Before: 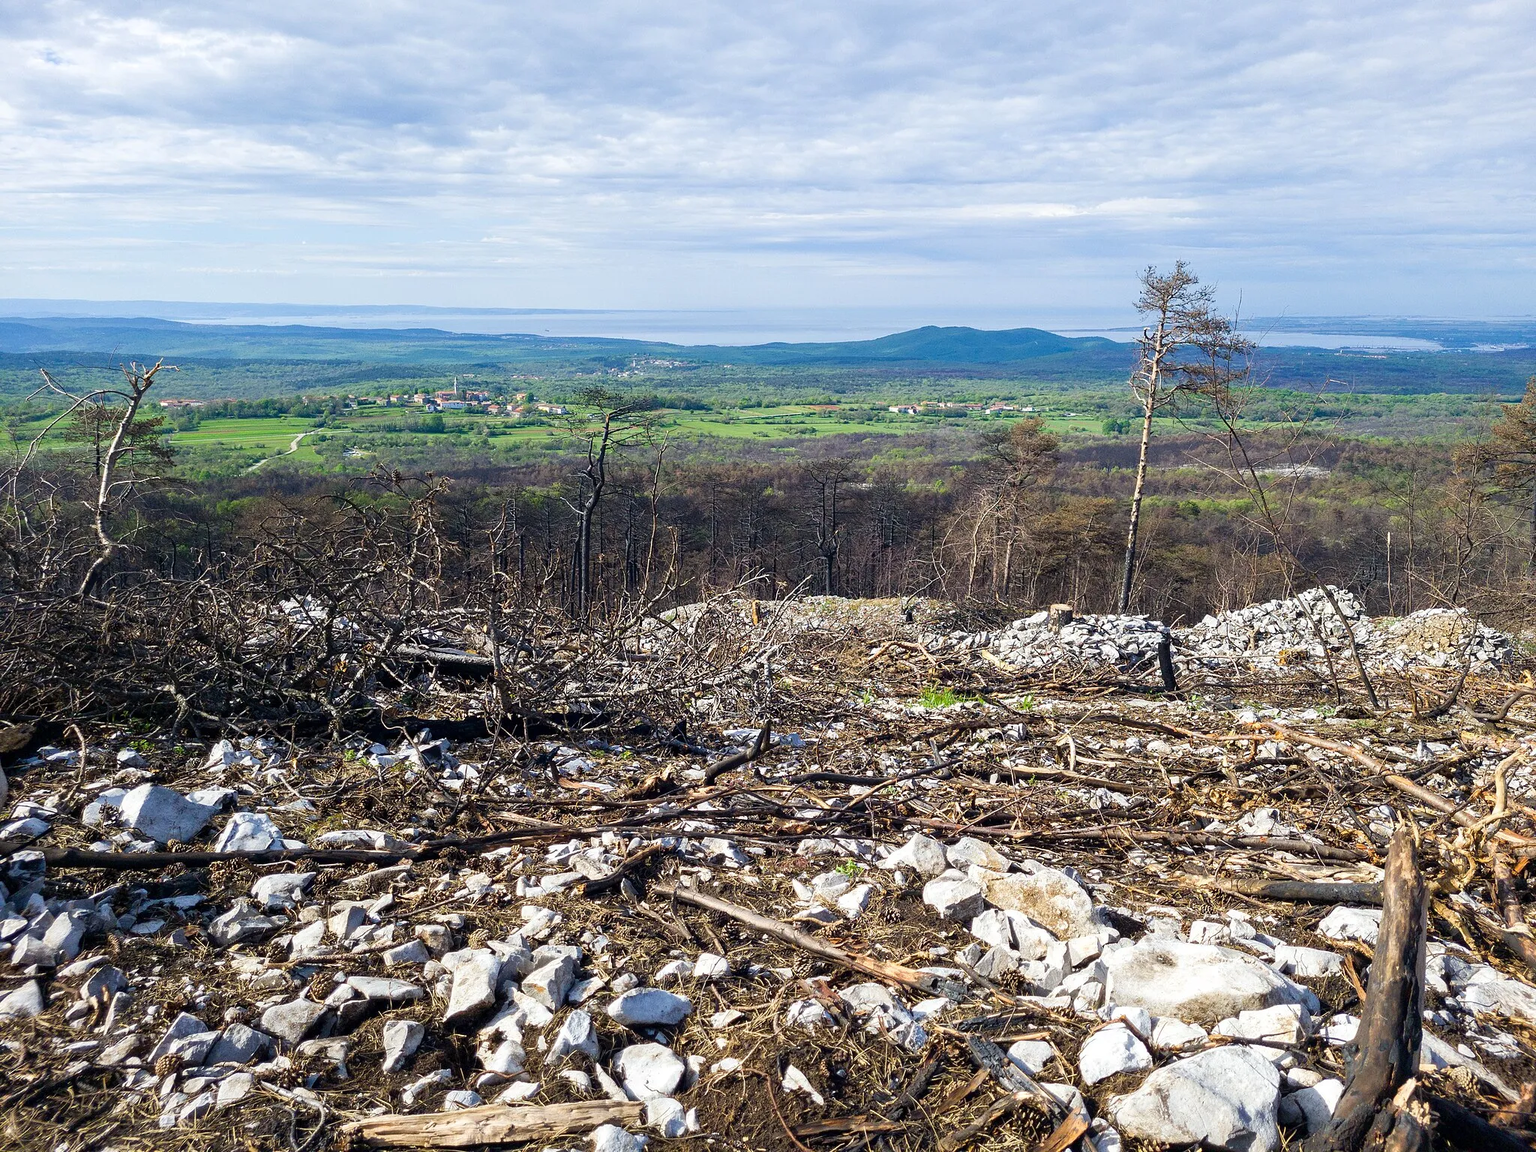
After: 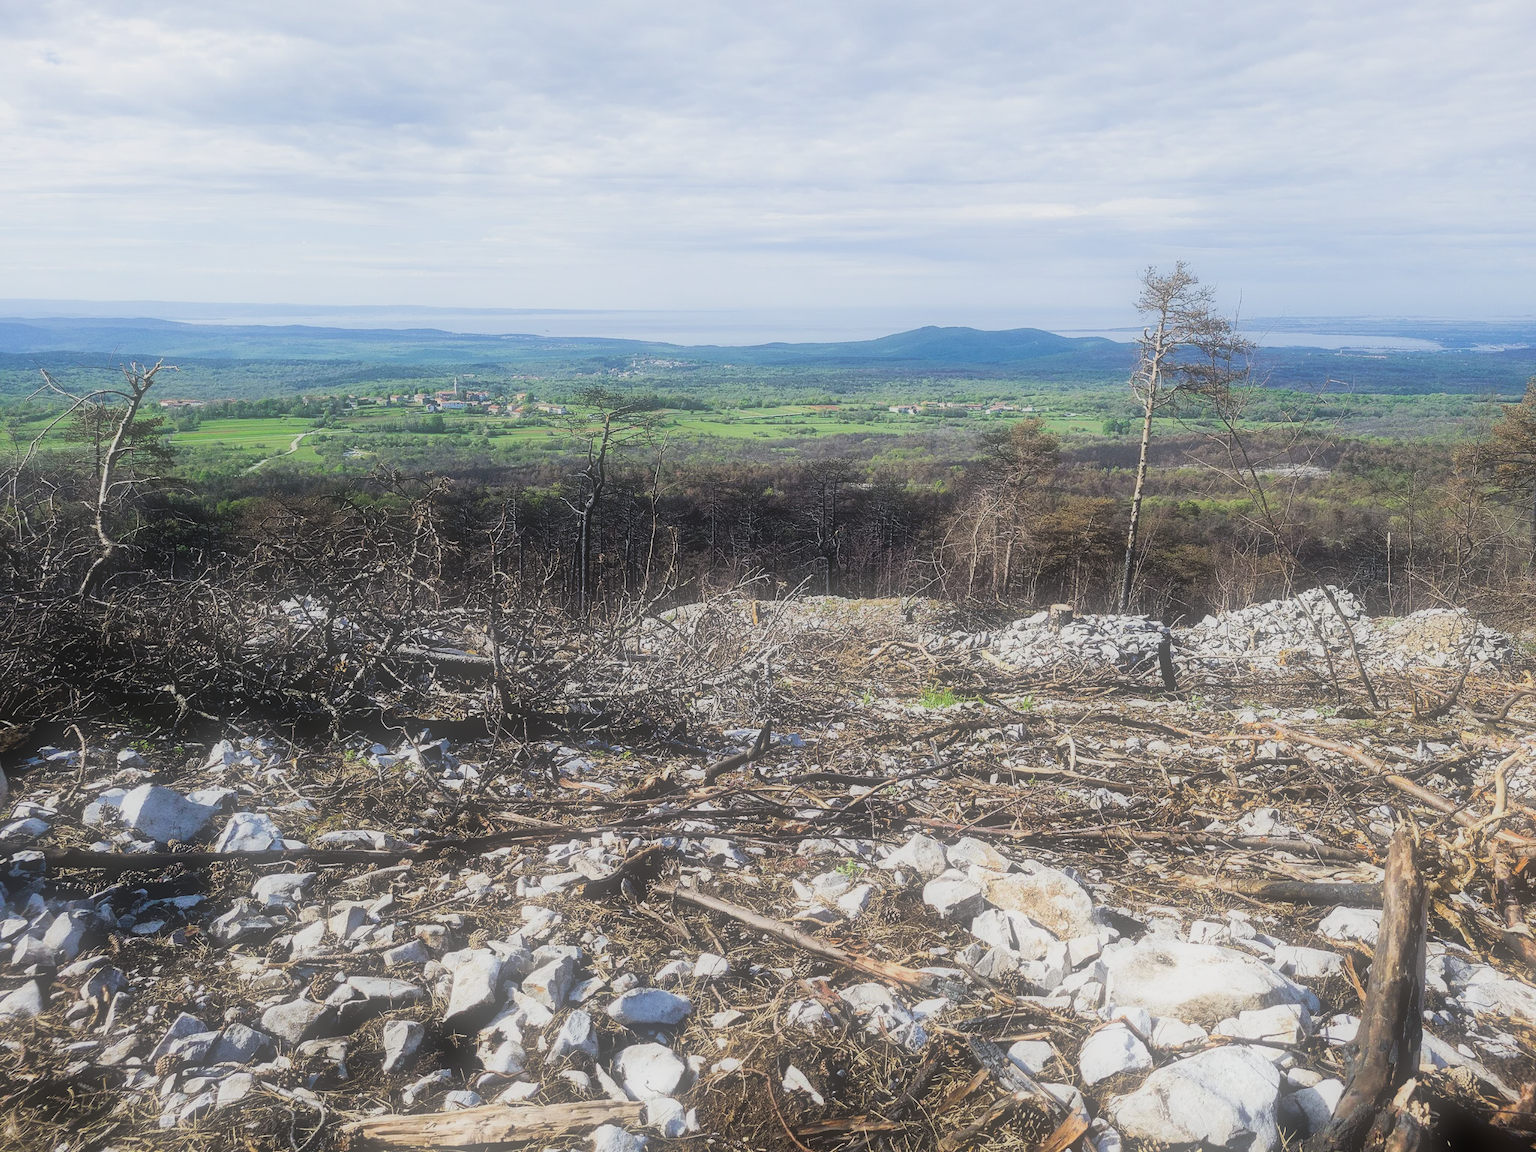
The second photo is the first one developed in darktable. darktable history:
shadows and highlights: shadows 43.06, highlights 6.94
soften: size 60.24%, saturation 65.46%, brightness 0.506 EV, mix 25.7%
filmic rgb: black relative exposure -5 EV, hardness 2.88, contrast 1.3
